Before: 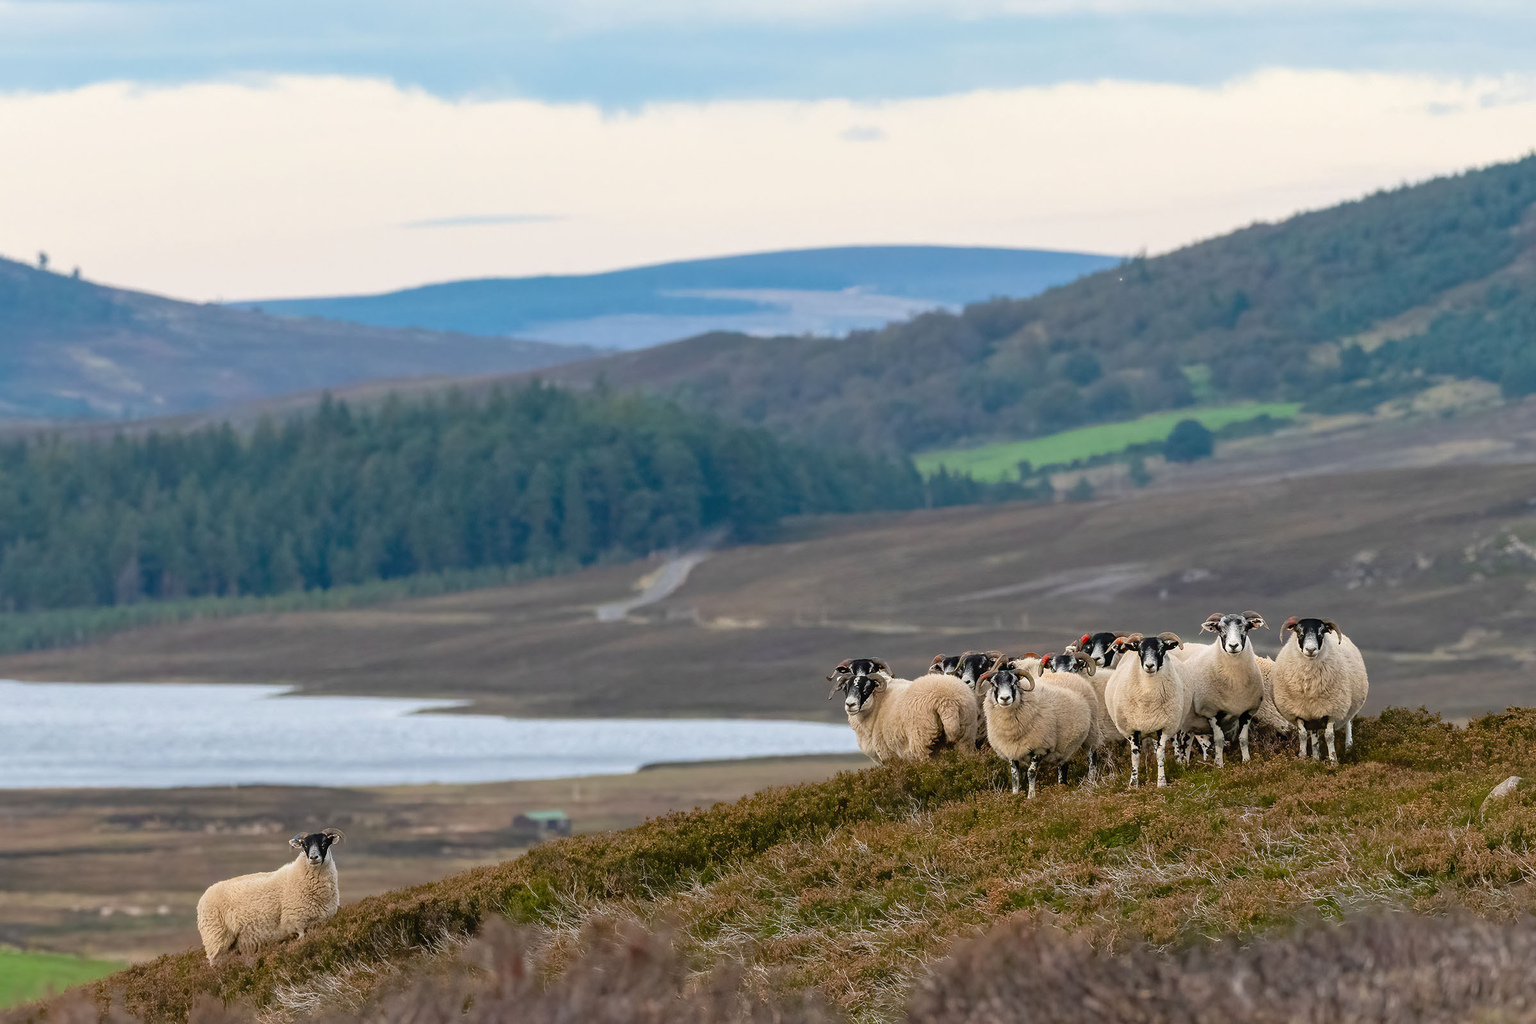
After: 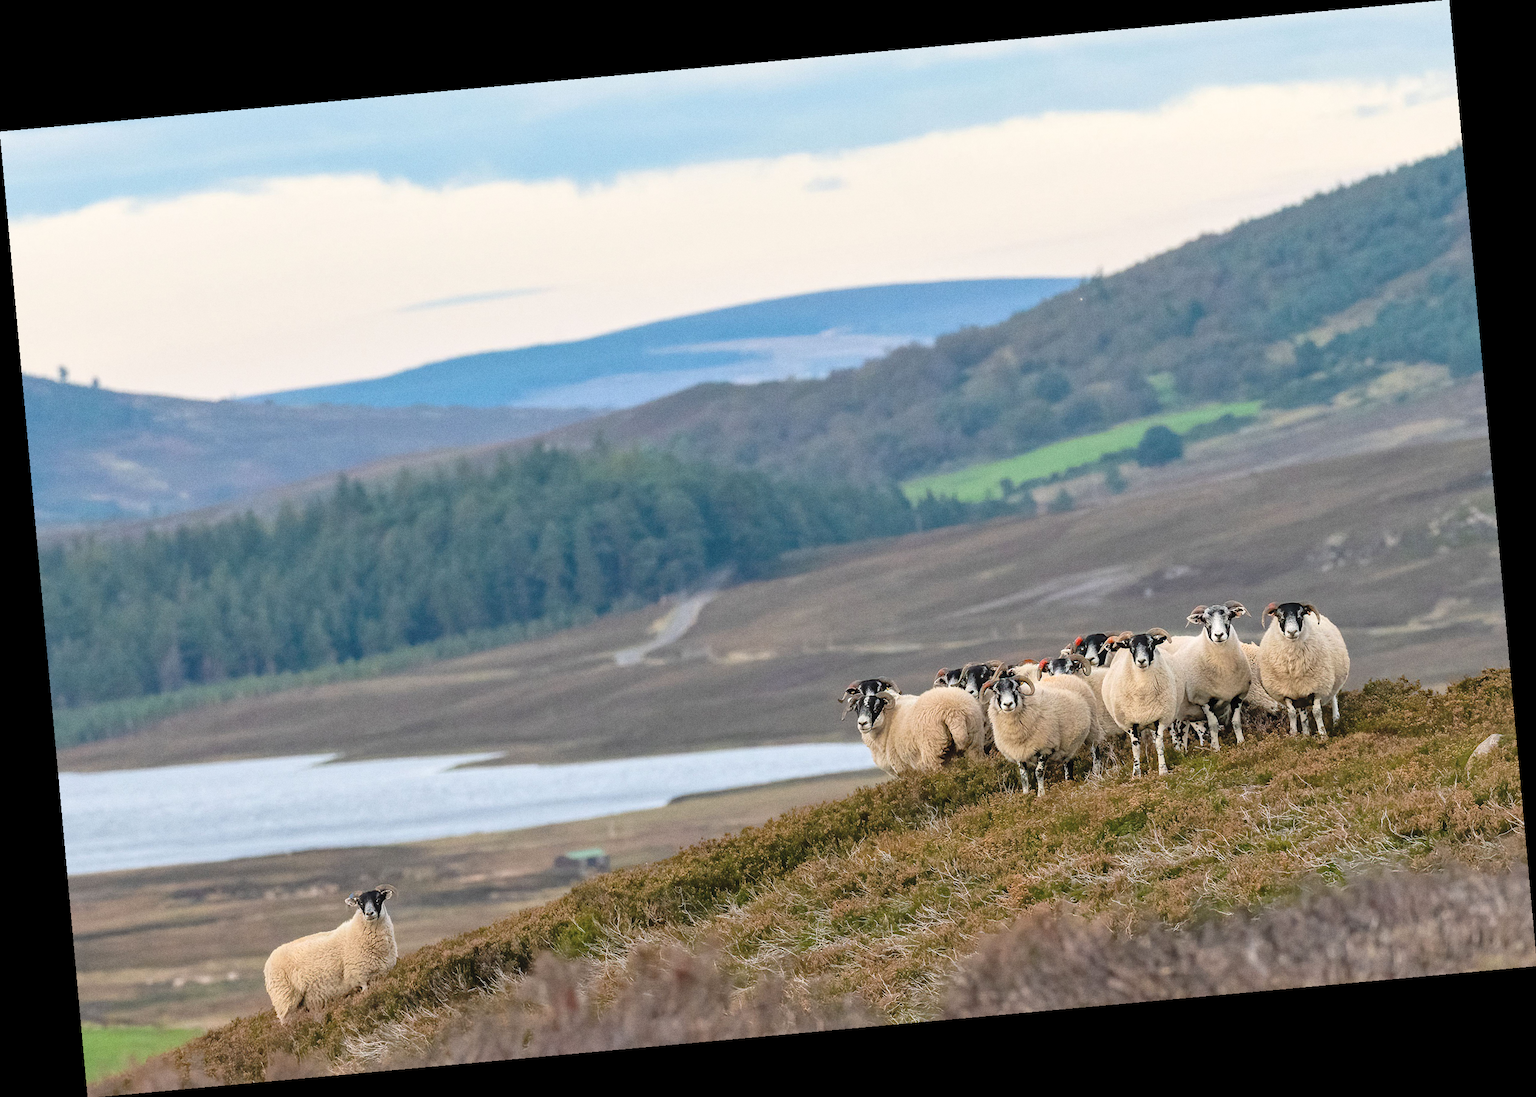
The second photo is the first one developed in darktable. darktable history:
rotate and perspective: rotation -5.2°, automatic cropping off
contrast brightness saturation: brightness 0.15
grain: coarseness 0.09 ISO
local contrast: mode bilateral grid, contrast 20, coarseness 50, detail 120%, midtone range 0.2
